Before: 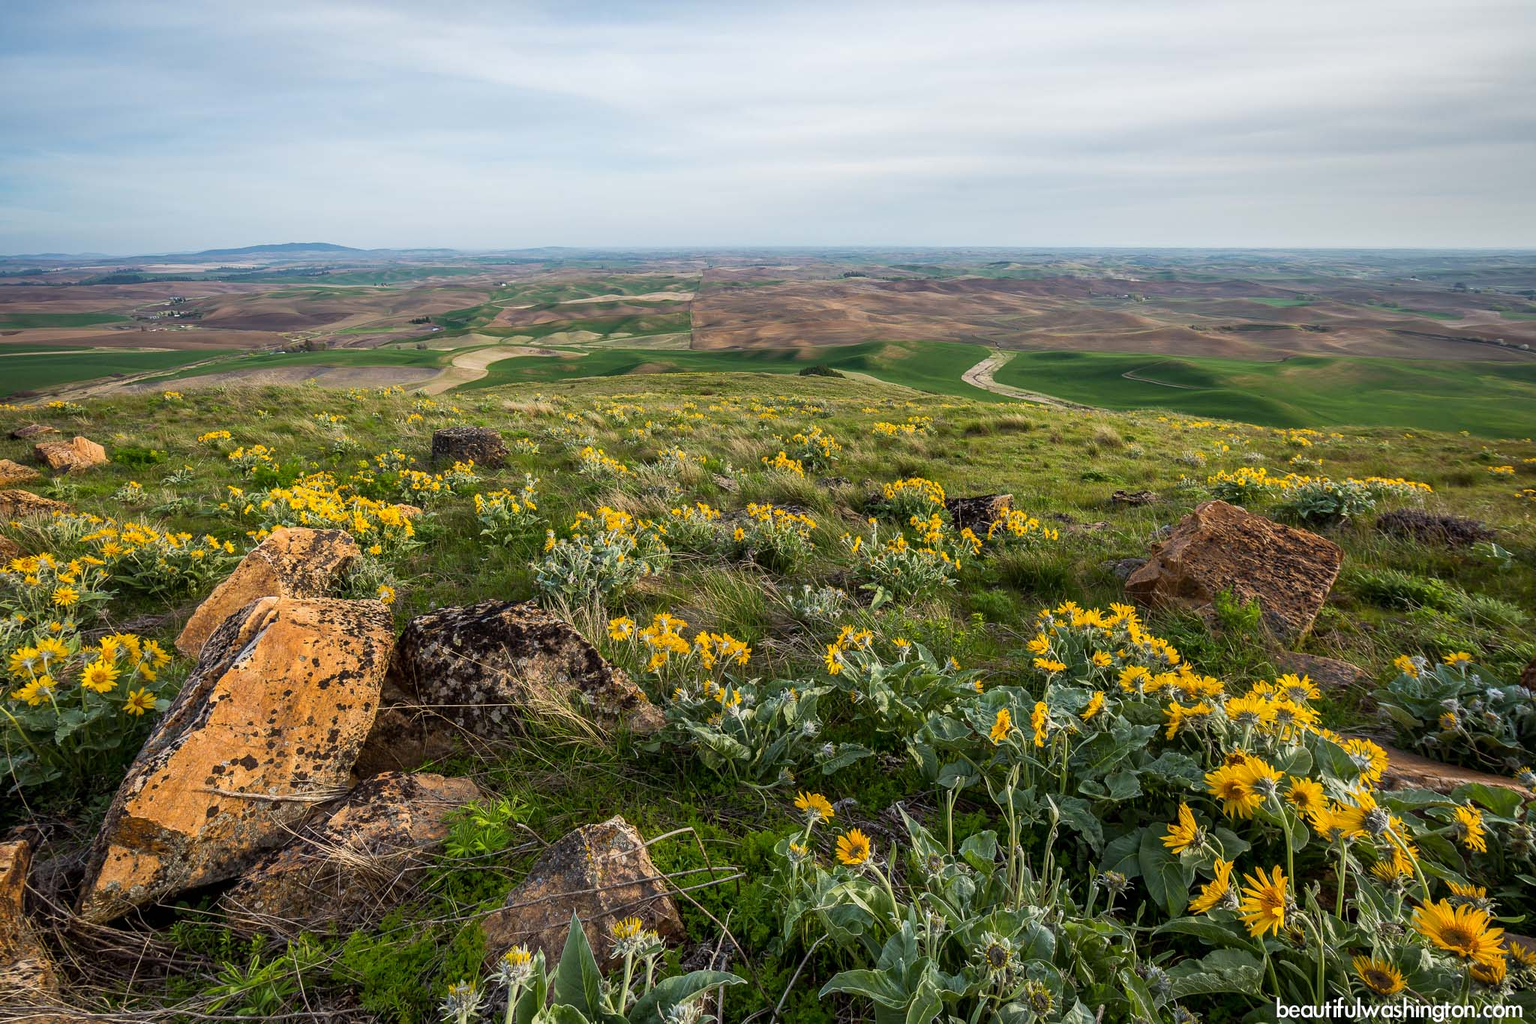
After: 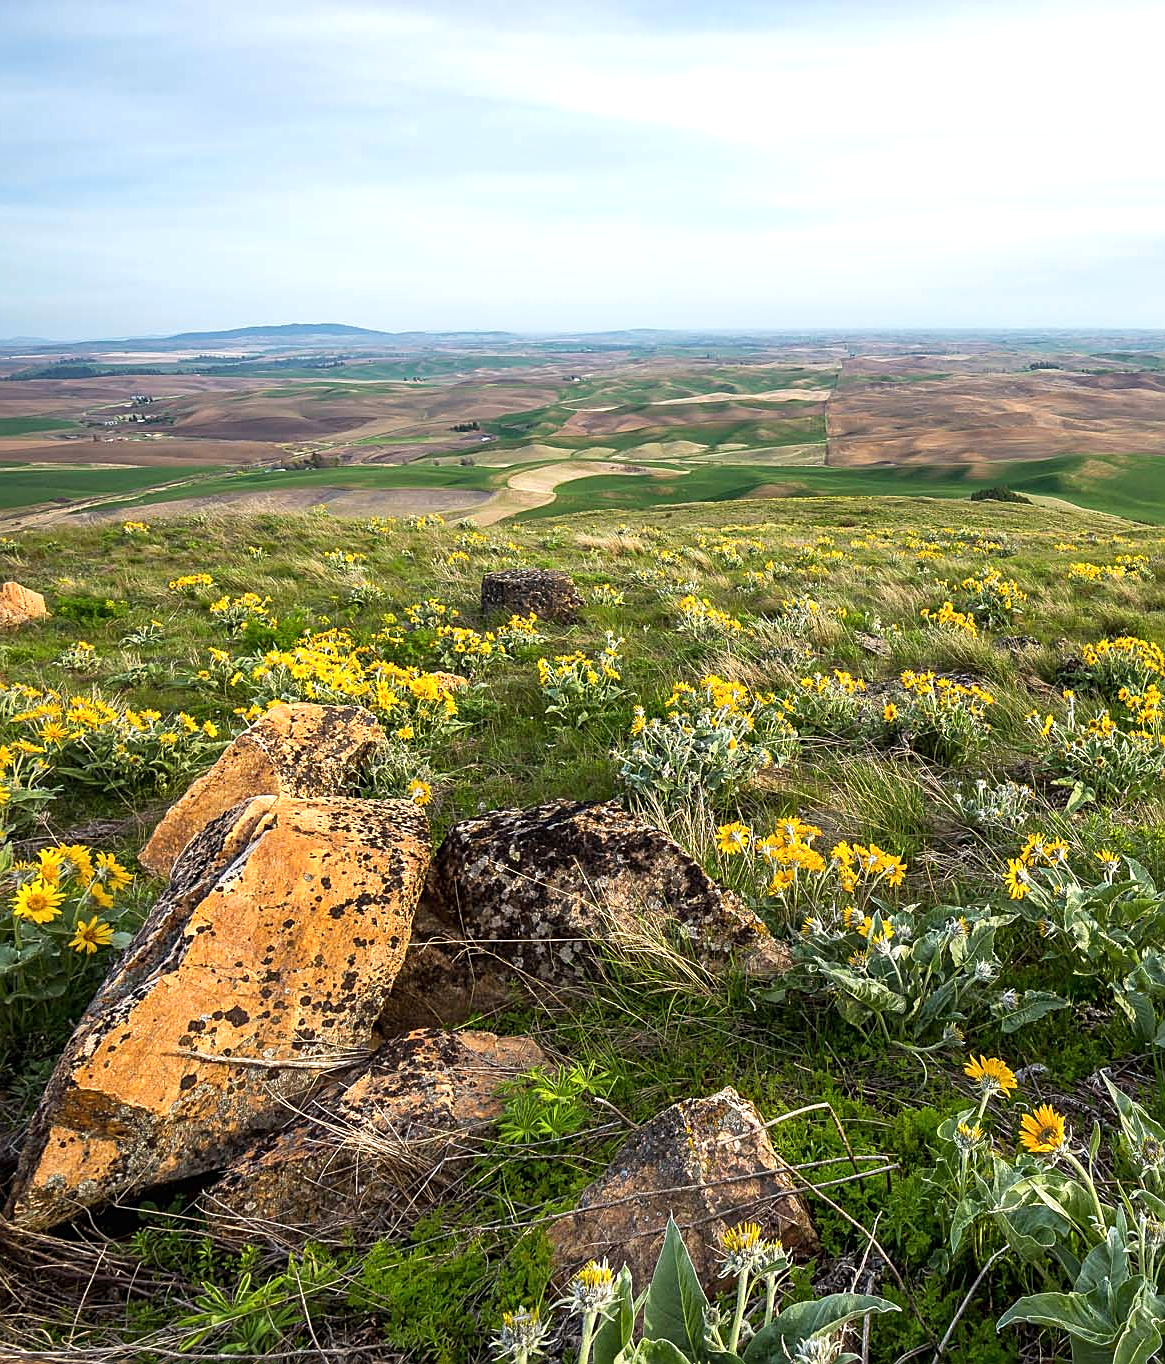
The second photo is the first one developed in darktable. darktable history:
exposure: black level correction 0, exposure 0.5 EV, compensate exposure bias true, compensate highlight preservation false
crop: left 4.681%, right 38.434%
sharpen: on, module defaults
